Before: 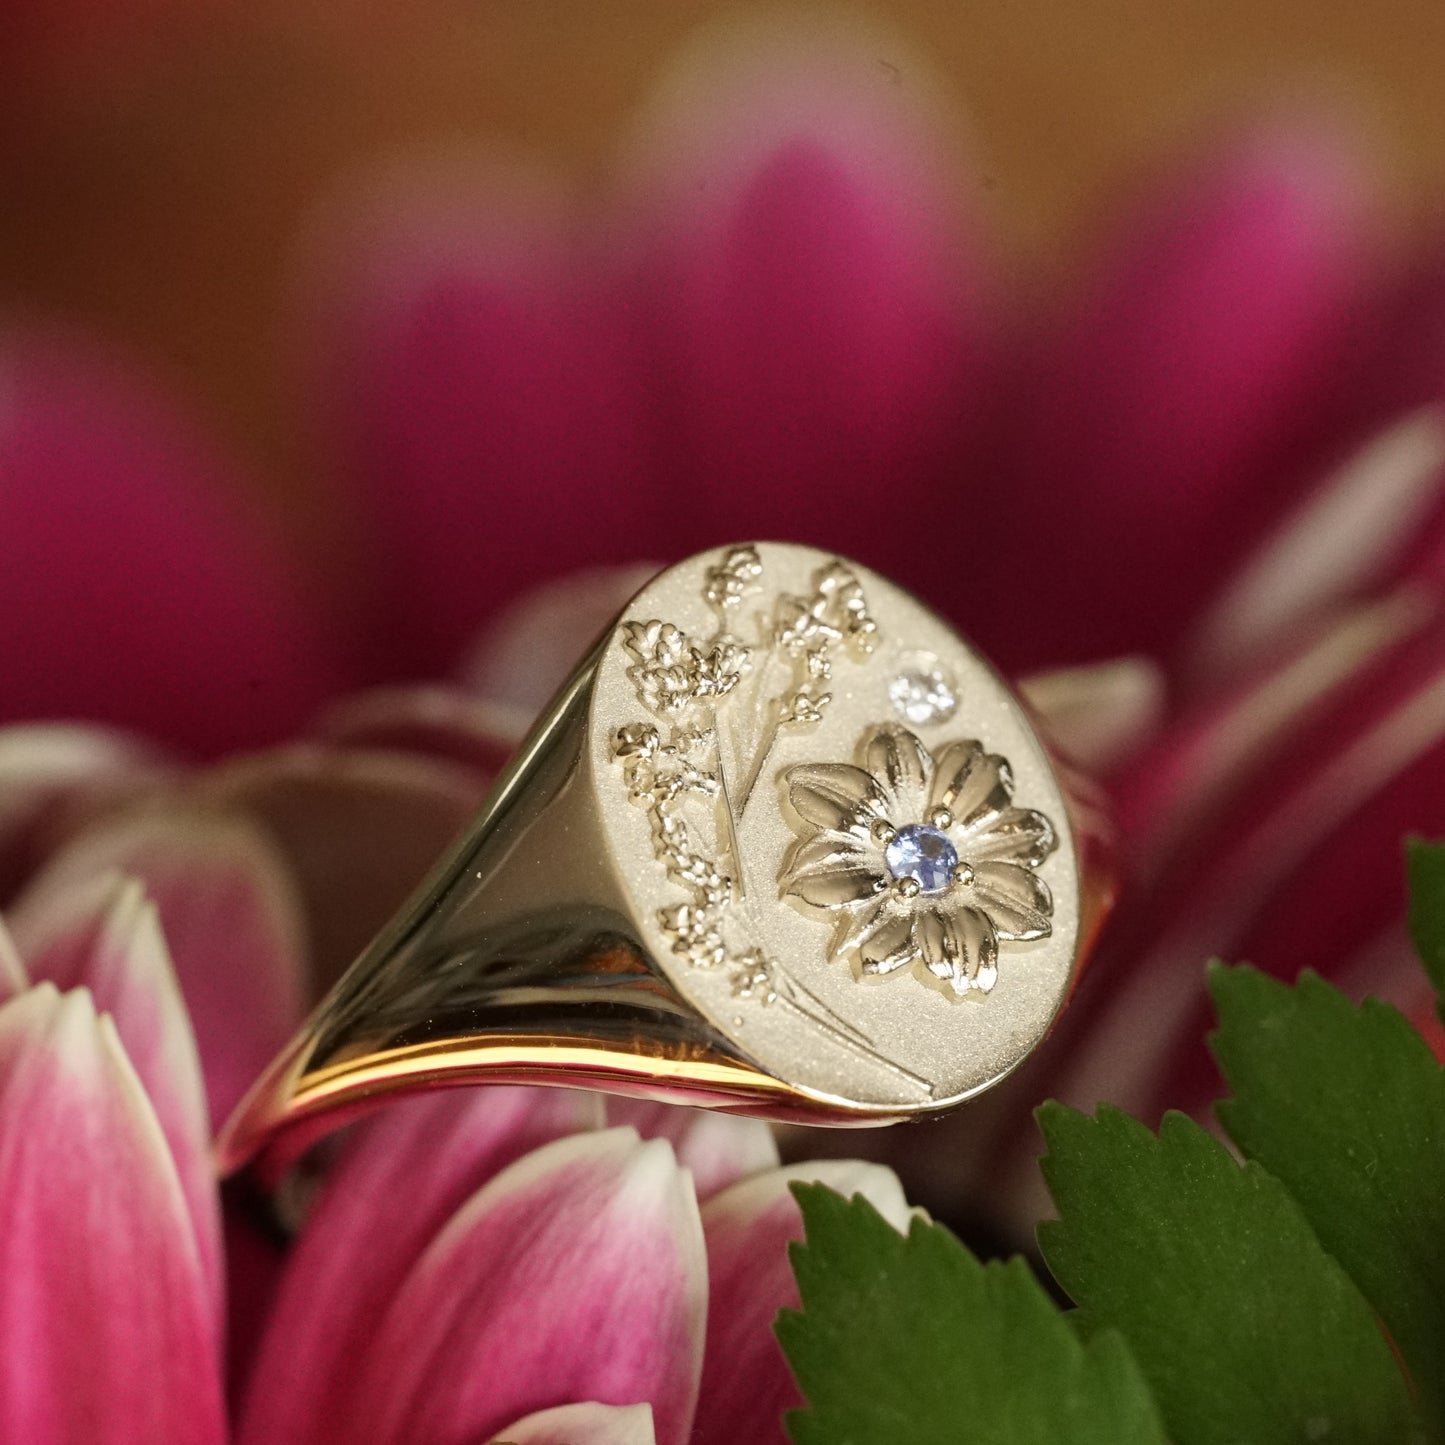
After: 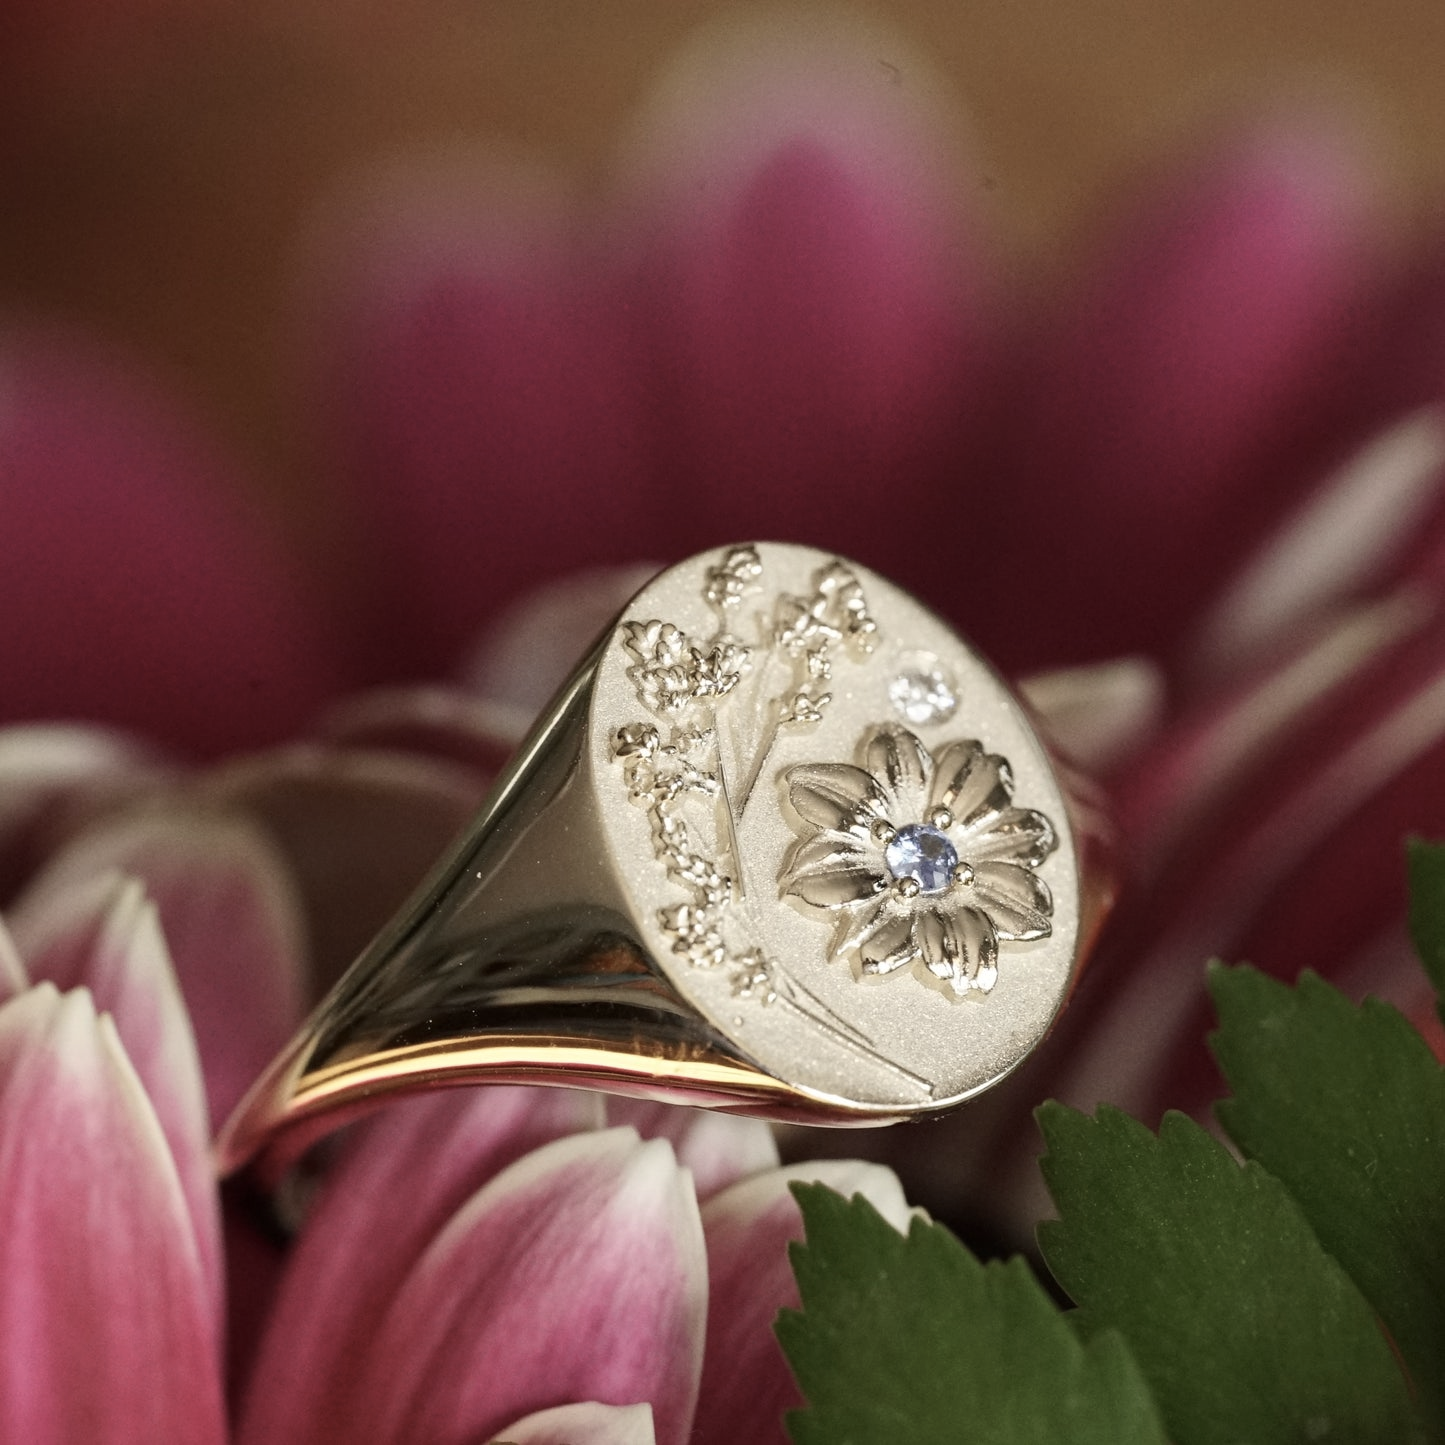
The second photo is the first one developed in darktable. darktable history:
contrast brightness saturation: contrast 0.104, saturation -0.301
